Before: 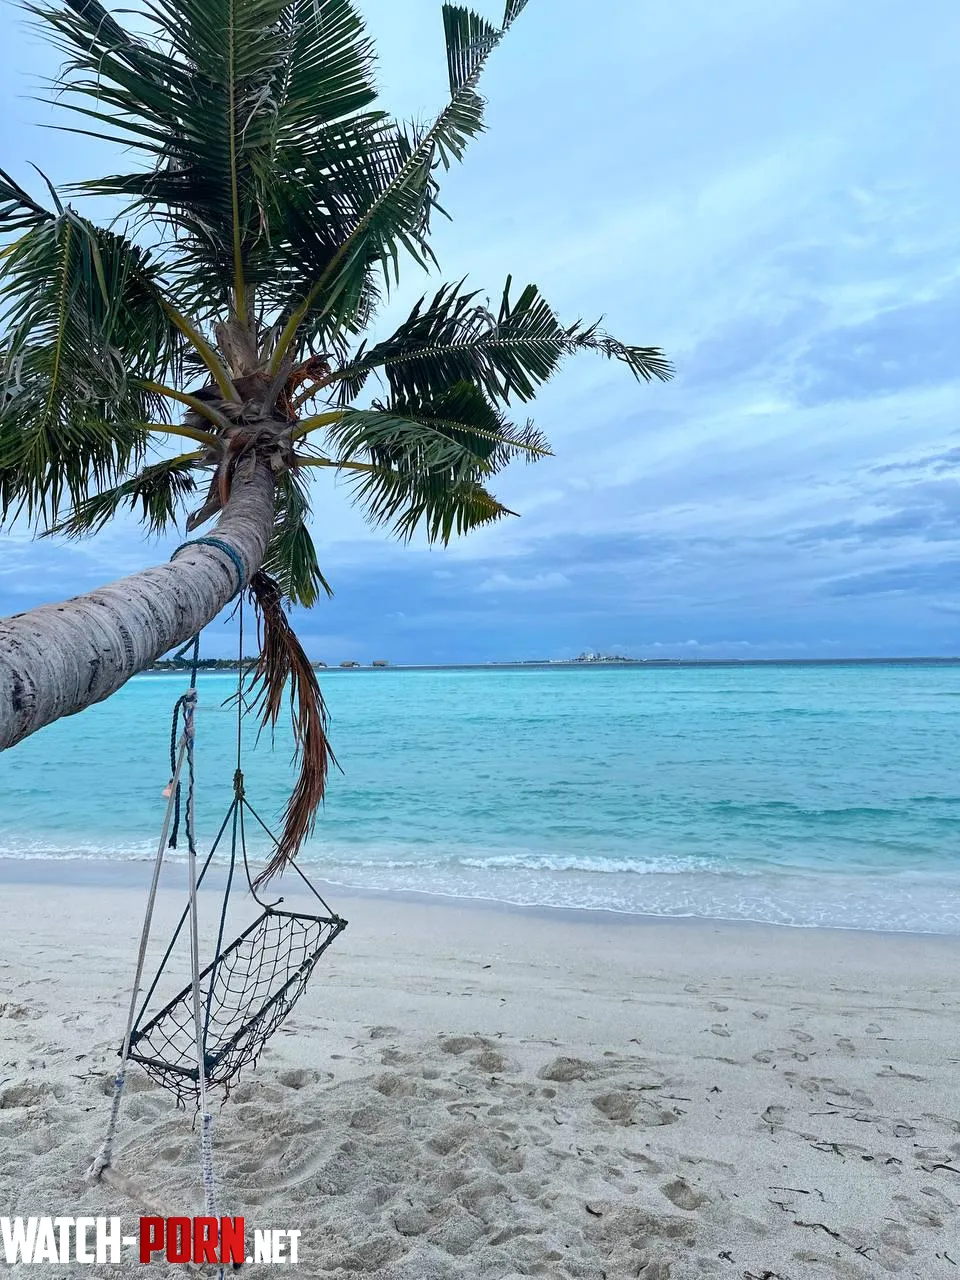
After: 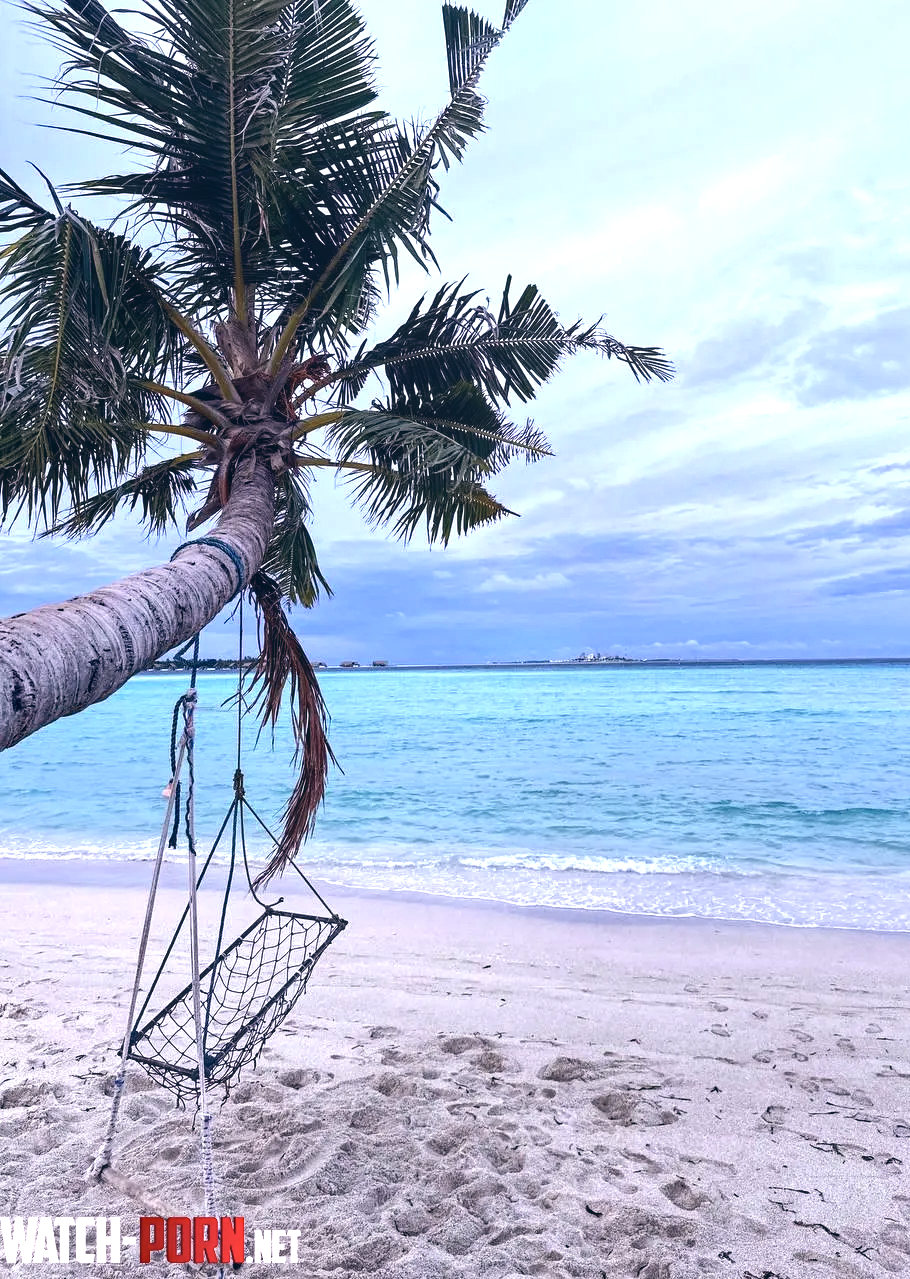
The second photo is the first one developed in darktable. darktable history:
color calibration: illuminant Planckian (black body), x 0.378, y 0.375, temperature 4065 K
color correction: highlights a* 14.46, highlights b* 5.85, shadows a* -5.53, shadows b* -15.24, saturation 0.85
rgb levels: mode RGB, independent channels, levels [[0, 0.474, 1], [0, 0.5, 1], [0, 0.5, 1]]
crop and rotate: right 5.167%
tone equalizer: -8 EV -0.75 EV, -7 EV -0.7 EV, -6 EV -0.6 EV, -5 EV -0.4 EV, -3 EV 0.4 EV, -2 EV 0.6 EV, -1 EV 0.7 EV, +0 EV 0.75 EV, edges refinement/feathering 500, mask exposure compensation -1.57 EV, preserve details no
local contrast: detail 110%
haze removal: compatibility mode true, adaptive false
